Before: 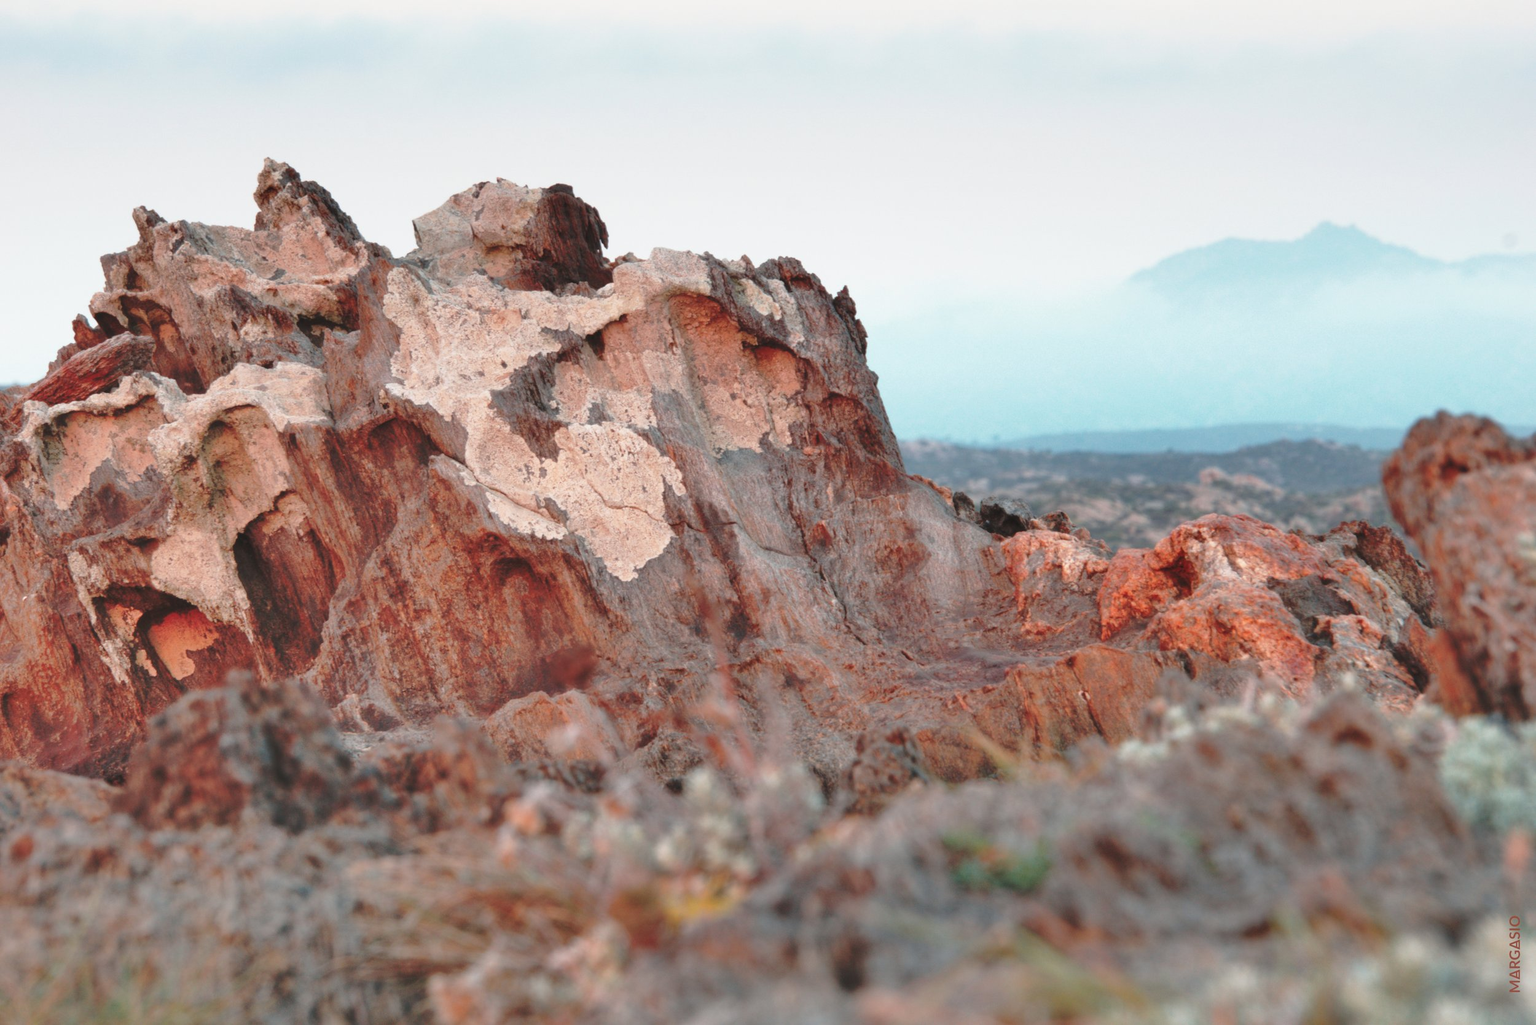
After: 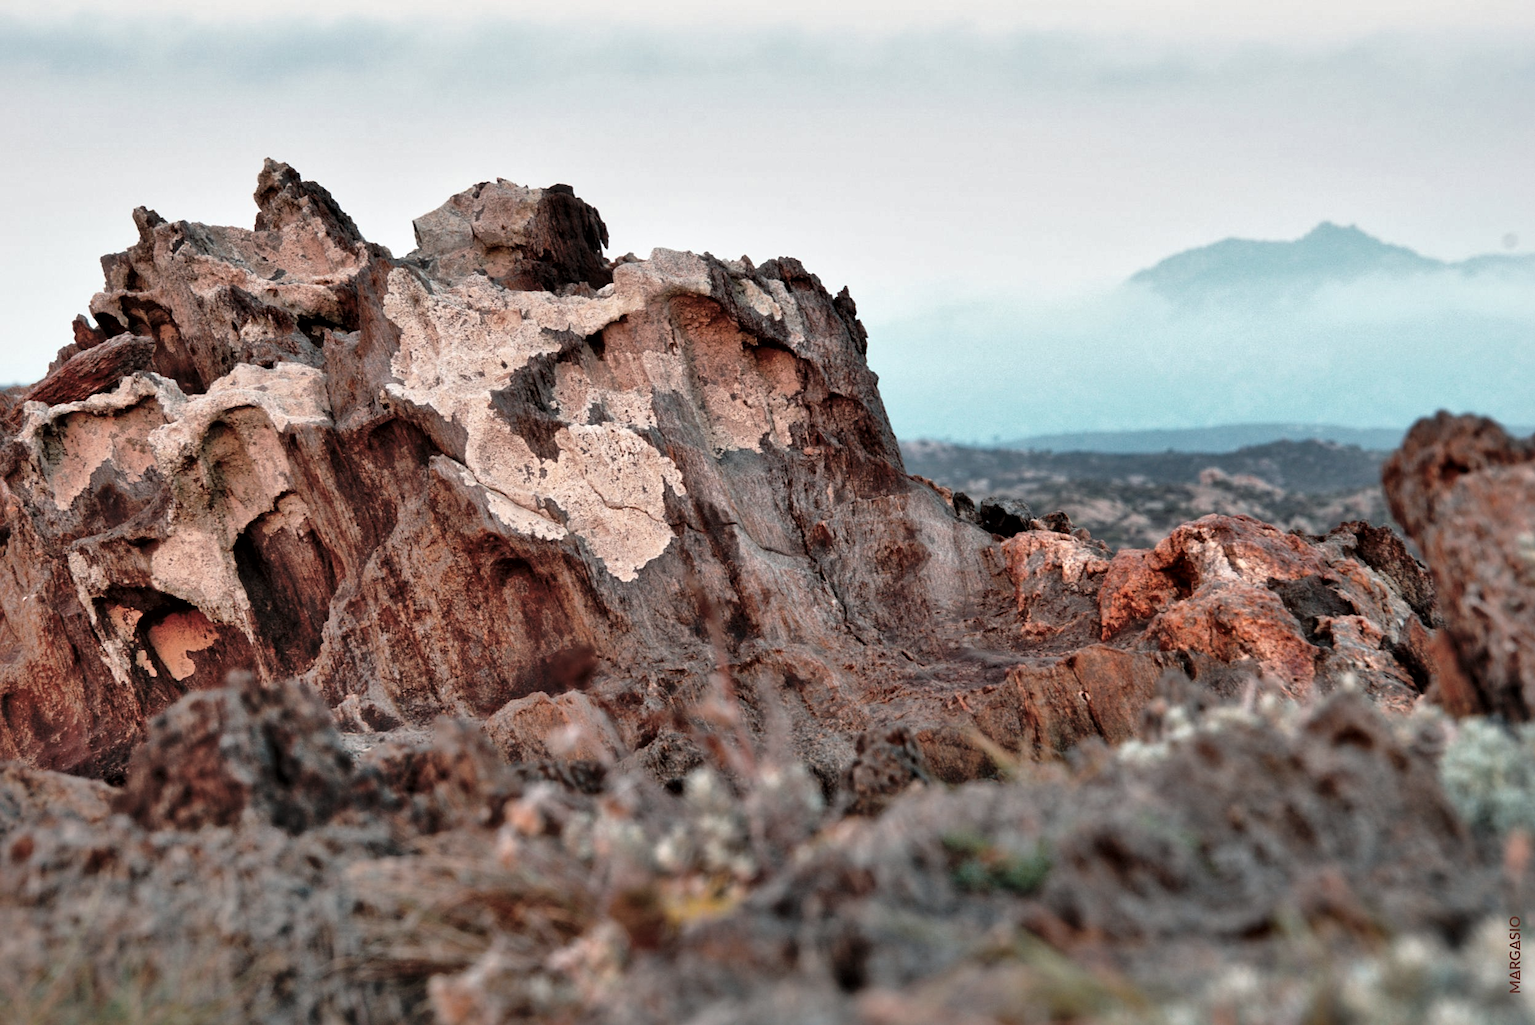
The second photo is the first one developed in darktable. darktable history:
local contrast: mode bilateral grid, contrast 50, coarseness 51, detail 150%, midtone range 0.2
sharpen: amount 0.211
levels: levels [0.116, 0.574, 1]
shadows and highlights: radius 126.05, shadows 30.4, highlights -30.87, highlights color adjustment 45.84%, low approximation 0.01, soften with gaussian
